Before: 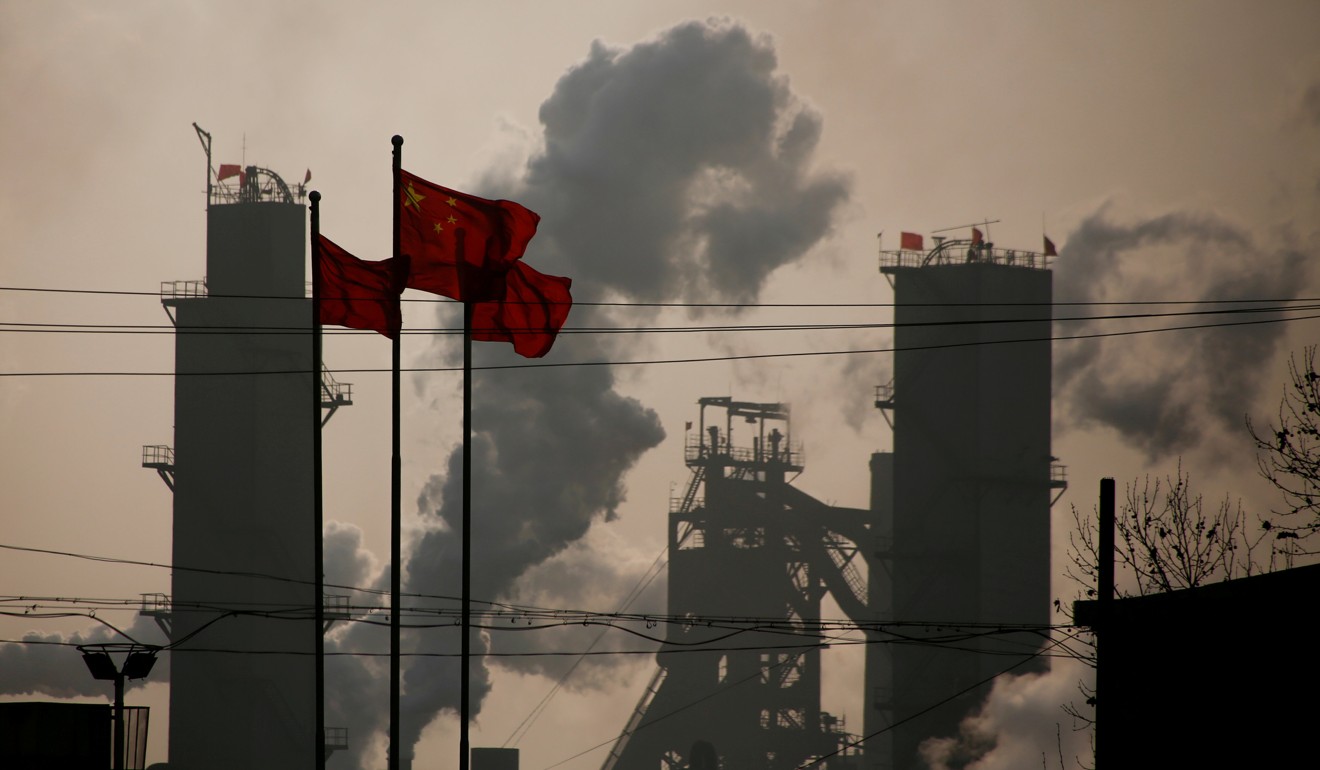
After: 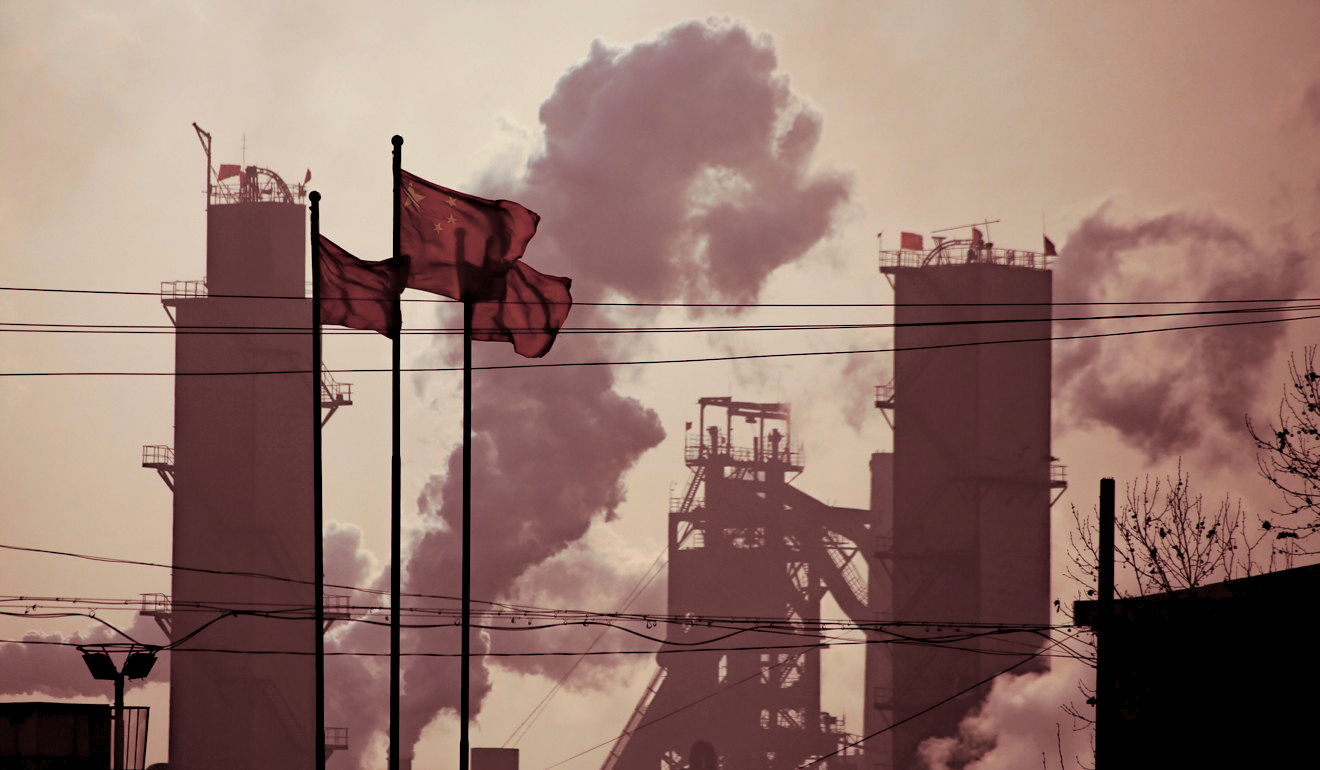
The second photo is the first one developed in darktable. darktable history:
local contrast: mode bilateral grid, contrast 20, coarseness 50, detail 130%, midtone range 0.2
split-toning: compress 20%
haze removal: compatibility mode true, adaptive false
contrast brightness saturation: brightness 0.28
